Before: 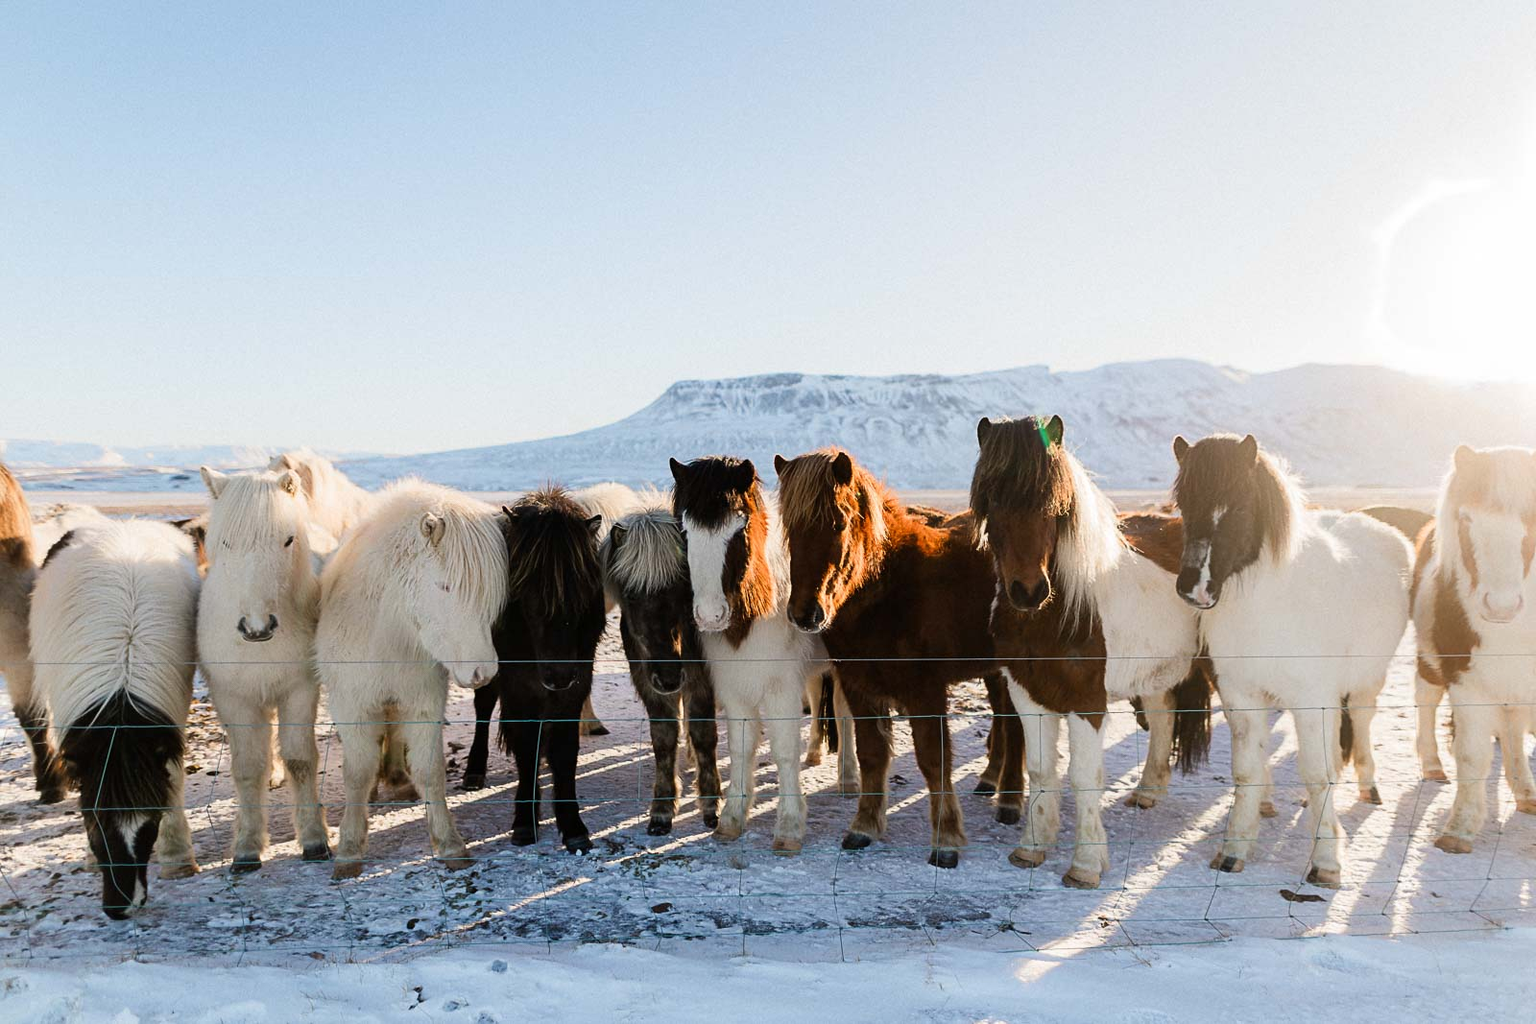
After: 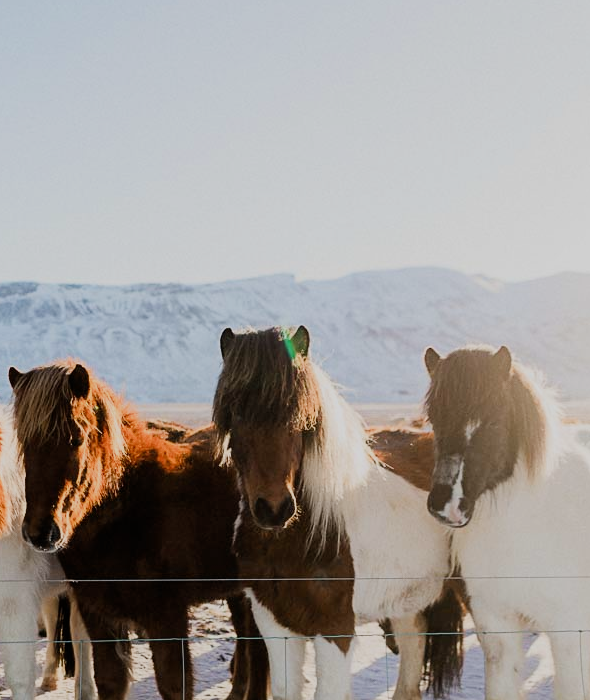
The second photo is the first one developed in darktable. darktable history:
filmic rgb: black relative exposure -16 EV, white relative exposure 6.12 EV, hardness 5.22
crop and rotate: left 49.936%, top 10.094%, right 13.136%, bottom 24.256%
